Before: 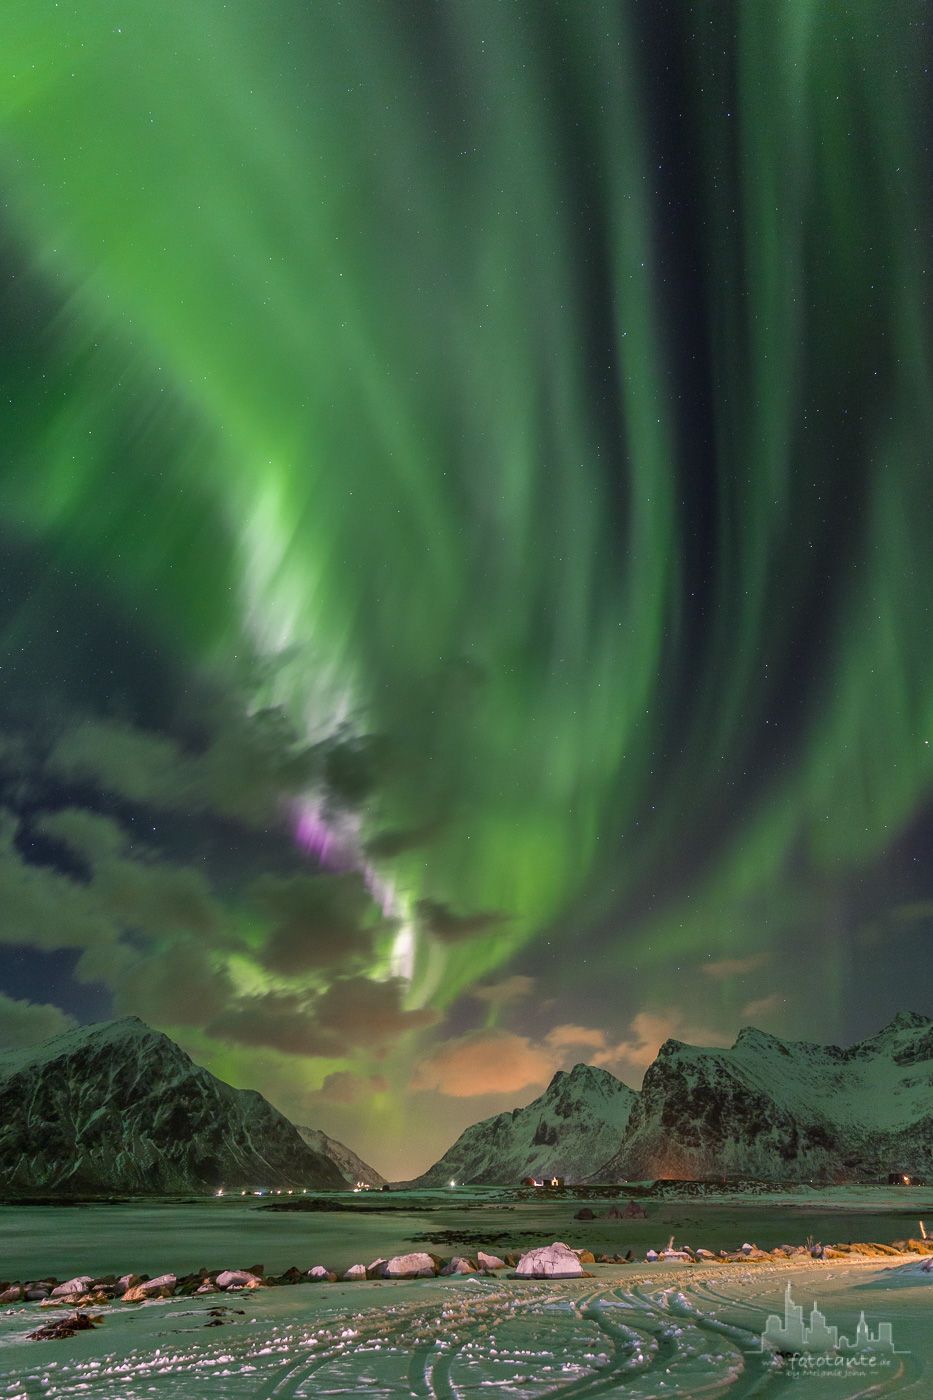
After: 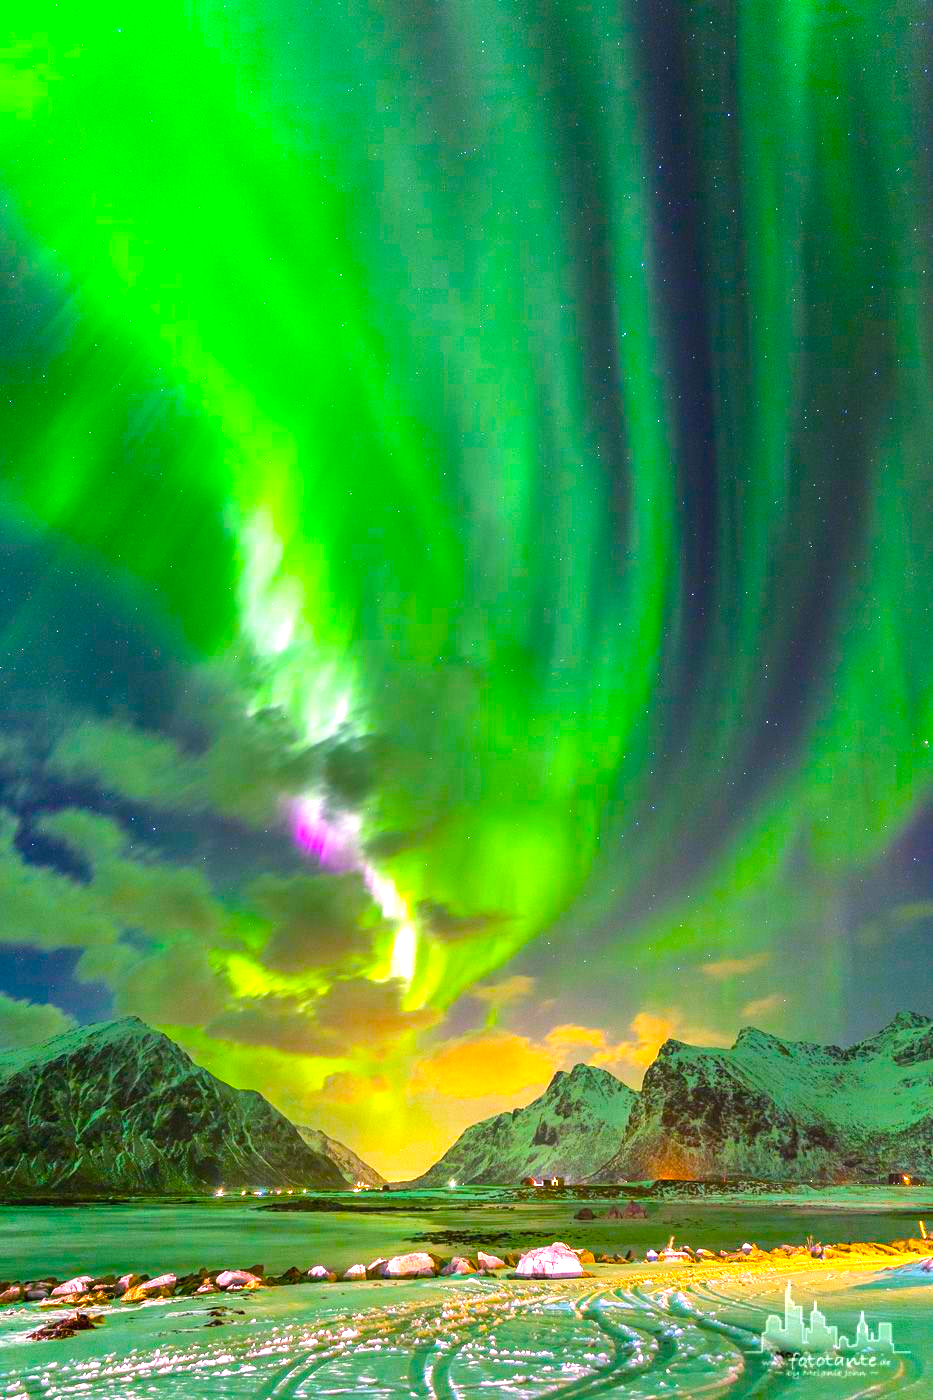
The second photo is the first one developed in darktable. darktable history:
exposure: black level correction 0, exposure 1.661 EV, compensate highlight preservation false
color balance rgb: shadows lift › luminance -20.05%, linear chroma grading › global chroma 15.255%, perceptual saturation grading › global saturation 30.862%, global vibrance 59.601%
contrast brightness saturation: saturation -0.031
